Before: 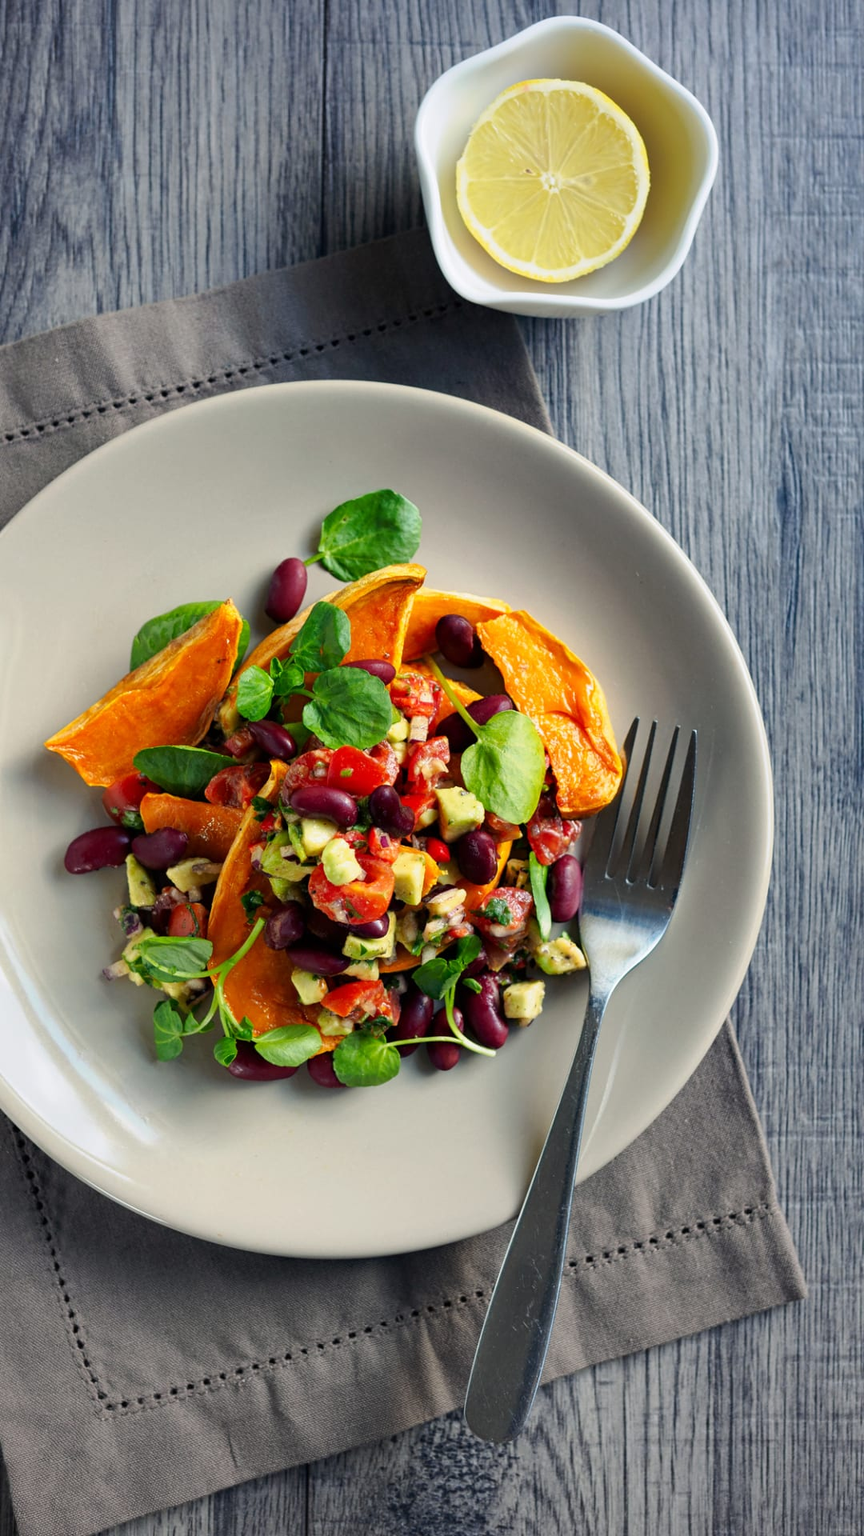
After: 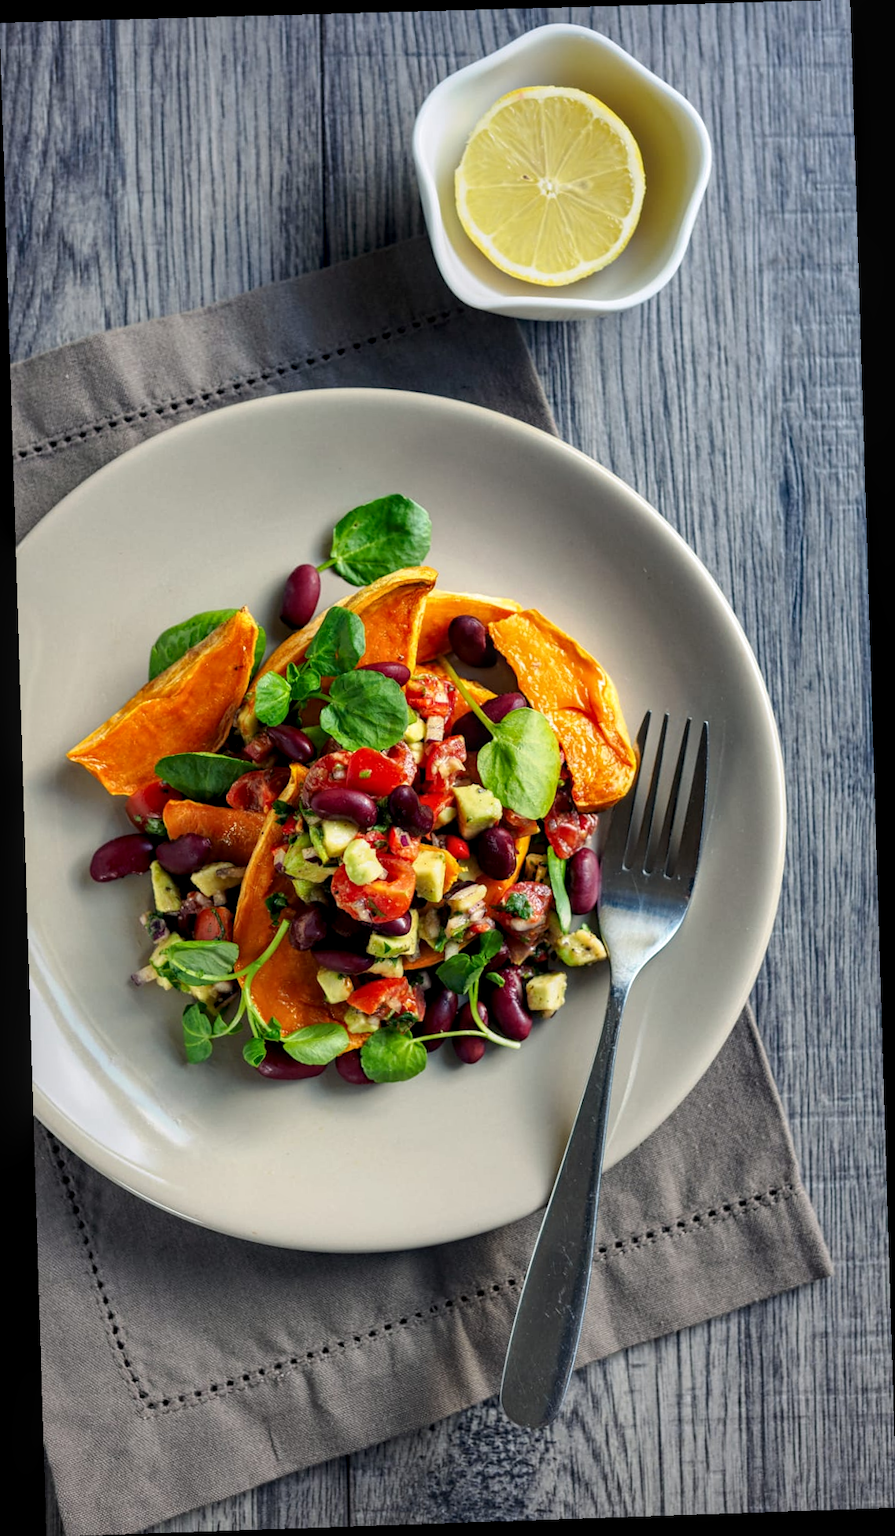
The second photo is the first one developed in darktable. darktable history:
rotate and perspective: rotation -1.77°, lens shift (horizontal) 0.004, automatic cropping off
local contrast: detail 130%
